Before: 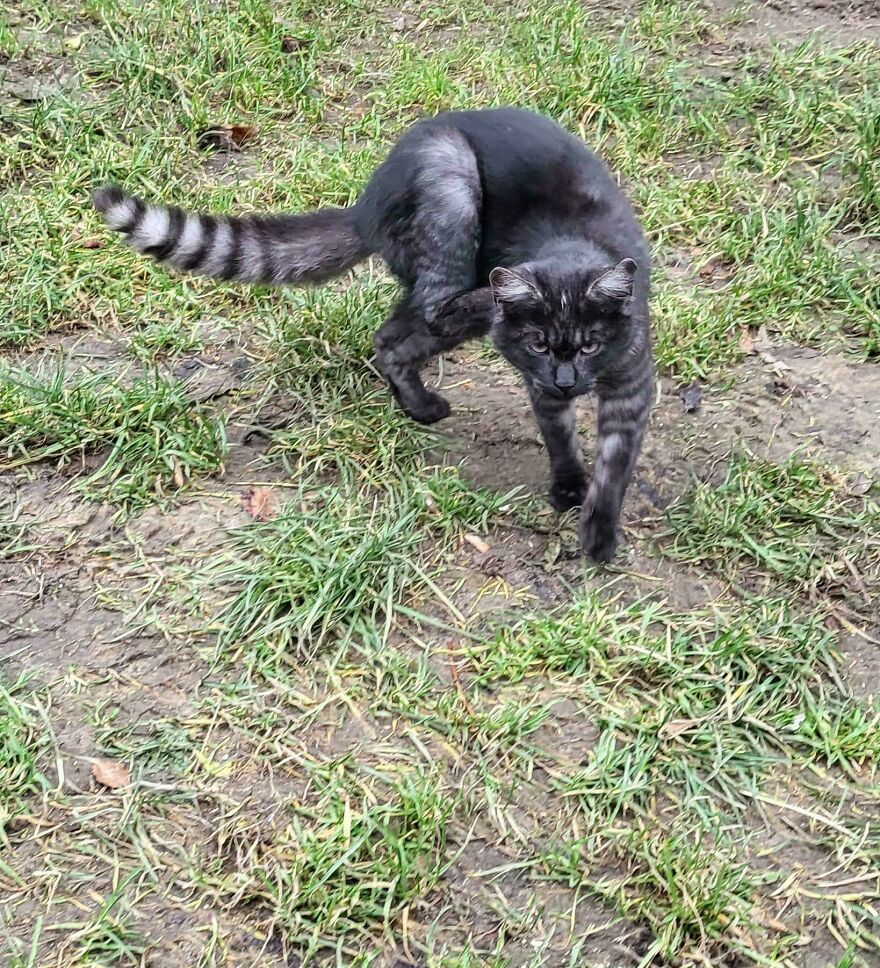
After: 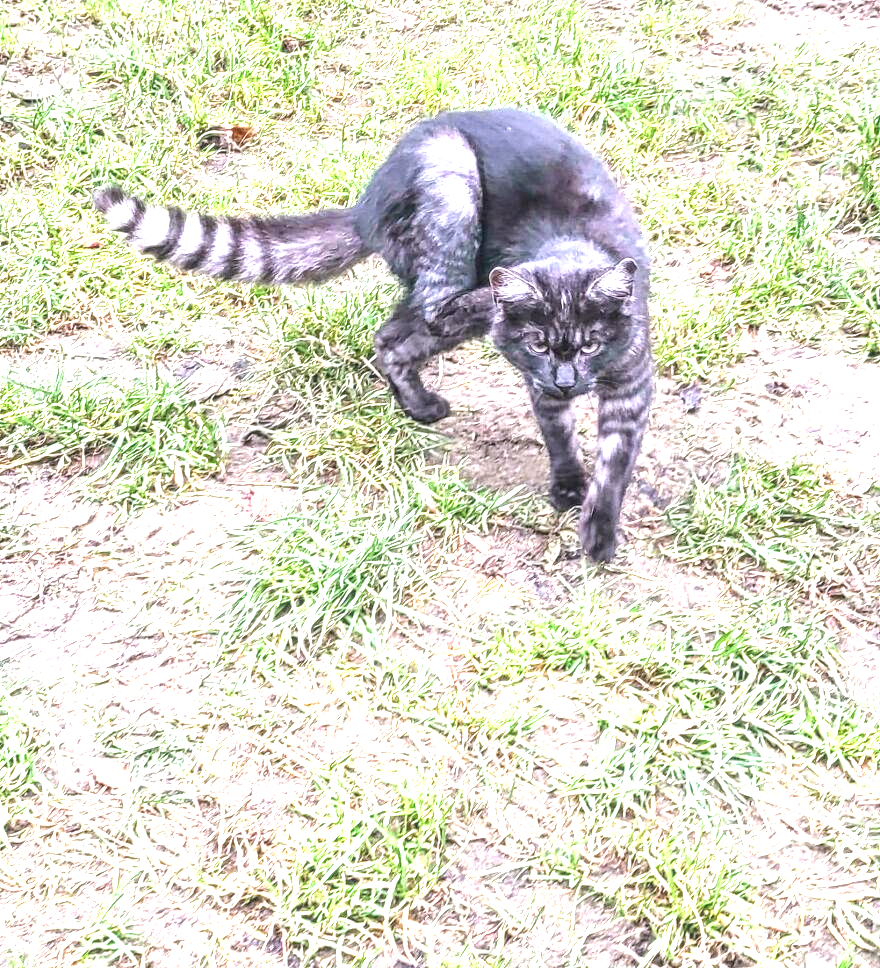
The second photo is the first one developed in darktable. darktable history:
white balance: red 1.05, blue 1.072
local contrast: highlights 0%, shadows 0%, detail 133%
exposure: black level correction 0, exposure 1.6 EV, compensate exposure bias true, compensate highlight preservation false
